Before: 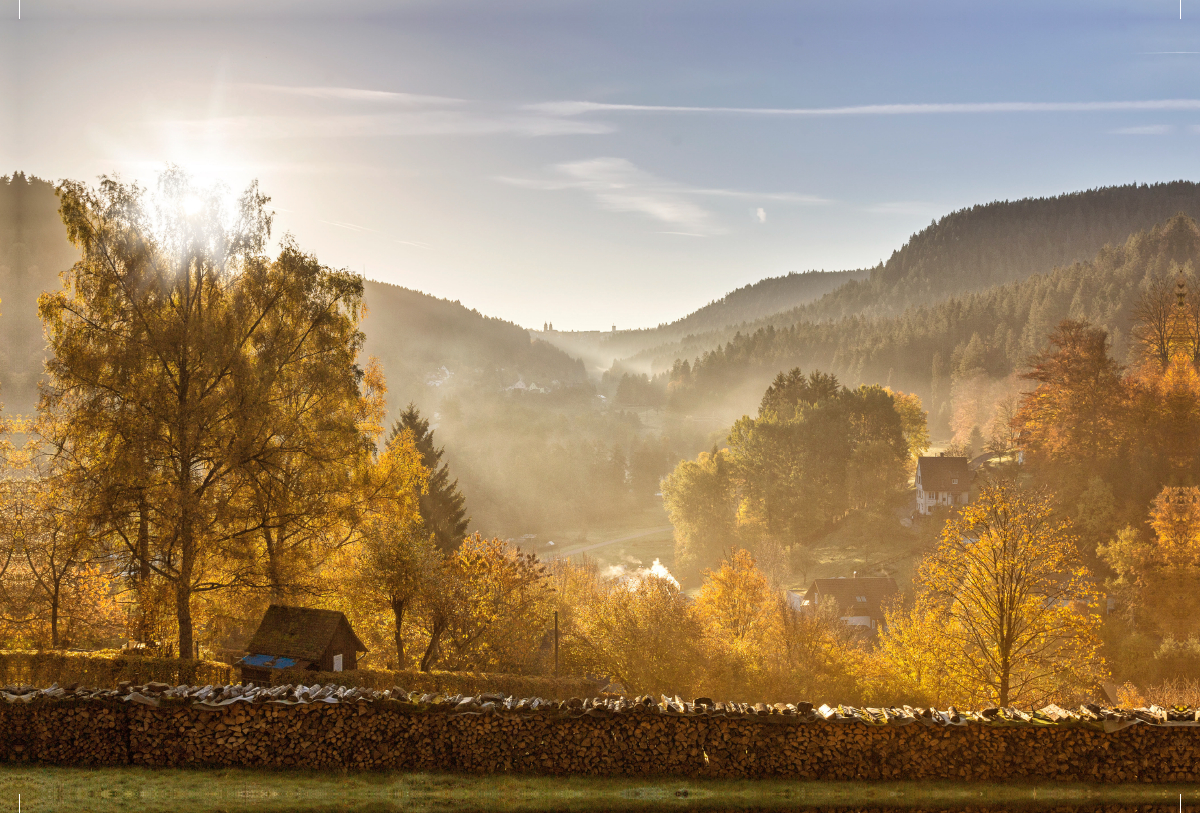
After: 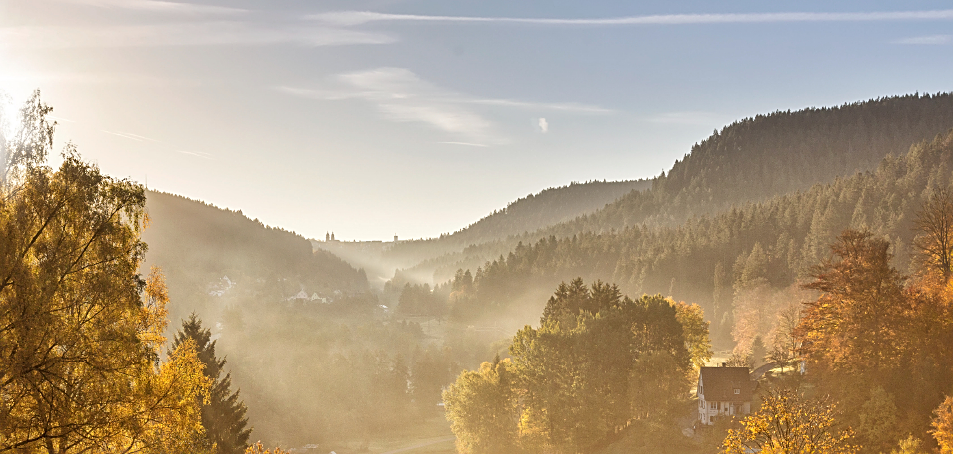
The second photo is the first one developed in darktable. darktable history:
sharpen: on, module defaults
crop: left 18.239%, top 11.095%, right 2.333%, bottom 32.98%
